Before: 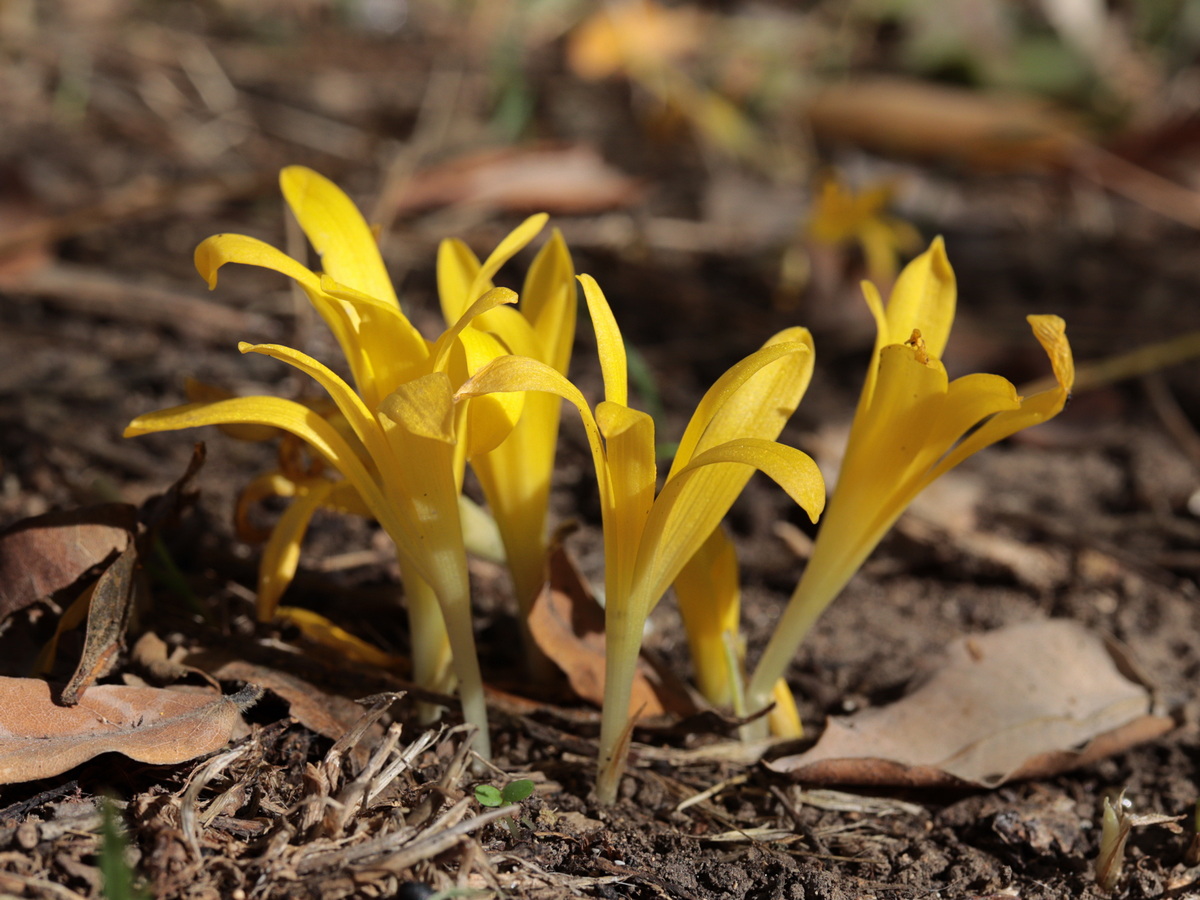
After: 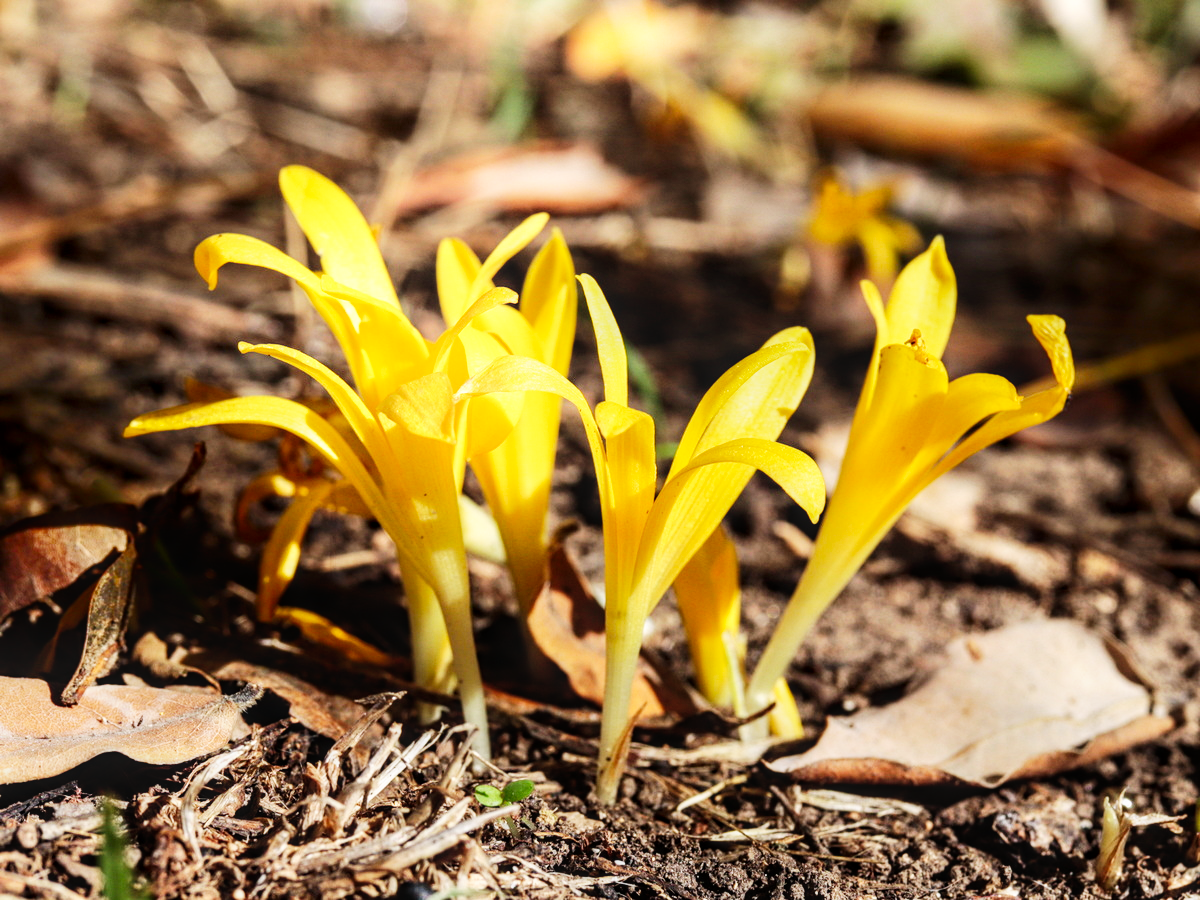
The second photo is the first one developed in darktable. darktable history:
shadows and highlights: shadows -90, highlights 90, soften with gaussian
local contrast: on, module defaults
base curve: curves: ch0 [(0, 0) (0.007, 0.004) (0.027, 0.03) (0.046, 0.07) (0.207, 0.54) (0.442, 0.872) (0.673, 0.972) (1, 1)], preserve colors none
